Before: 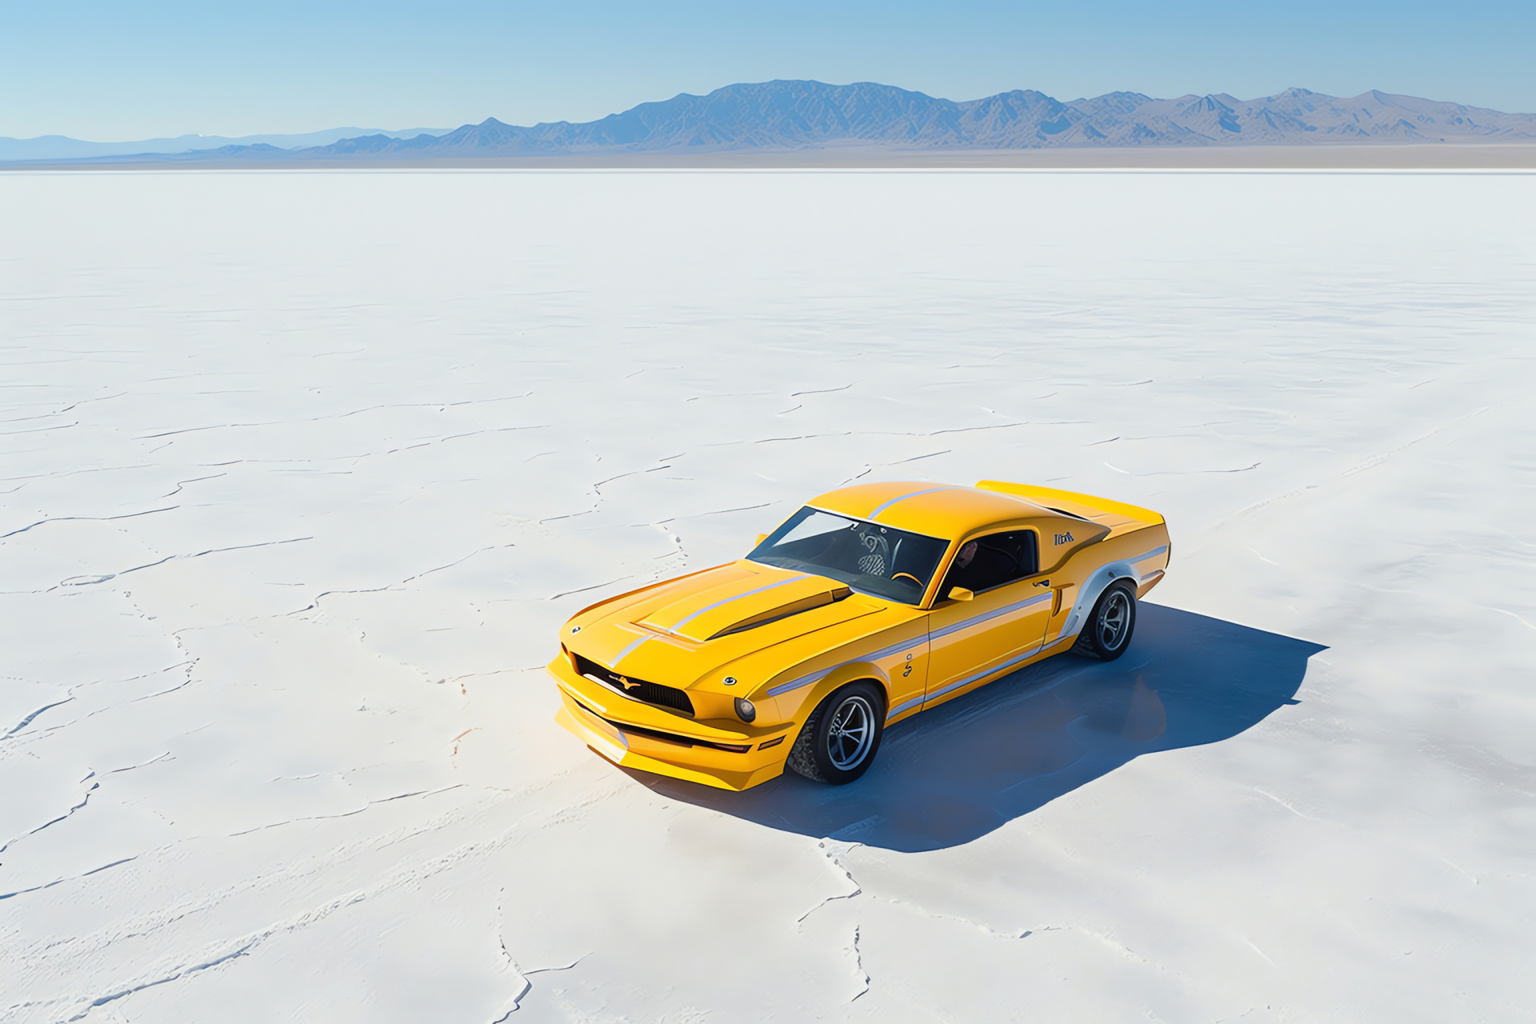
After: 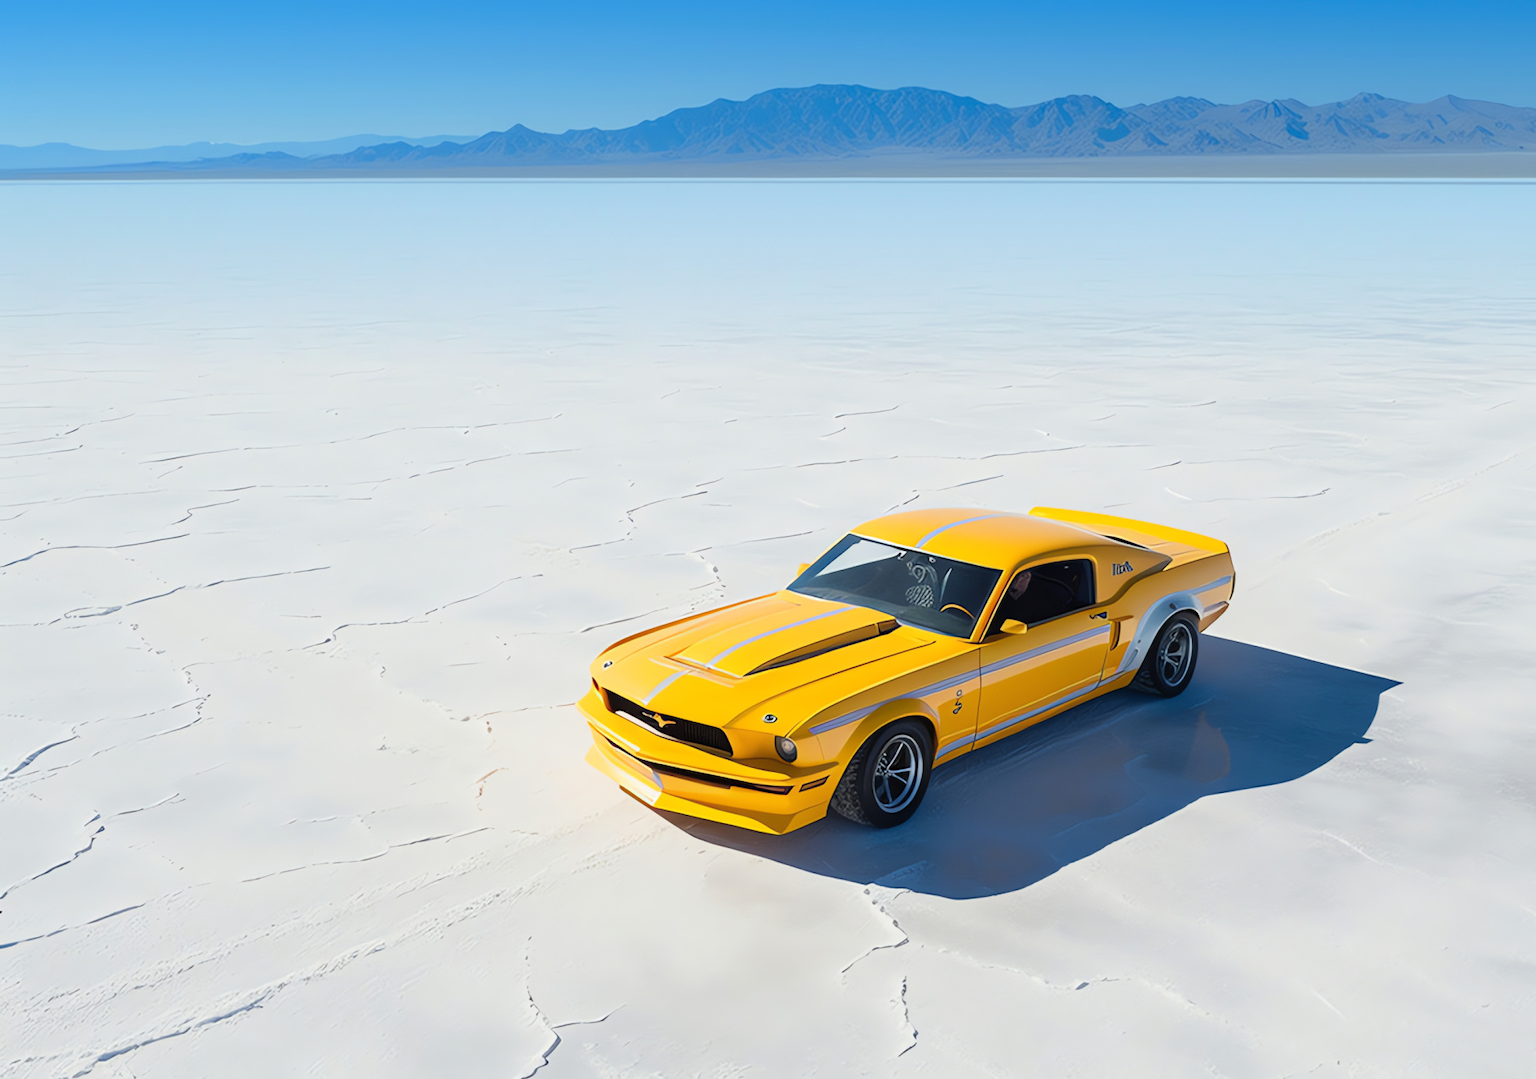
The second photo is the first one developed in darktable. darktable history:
crop and rotate: right 5.167%
graduated density: density 2.02 EV, hardness 44%, rotation 0.374°, offset 8.21, hue 208.8°, saturation 97%
white balance: emerald 1
